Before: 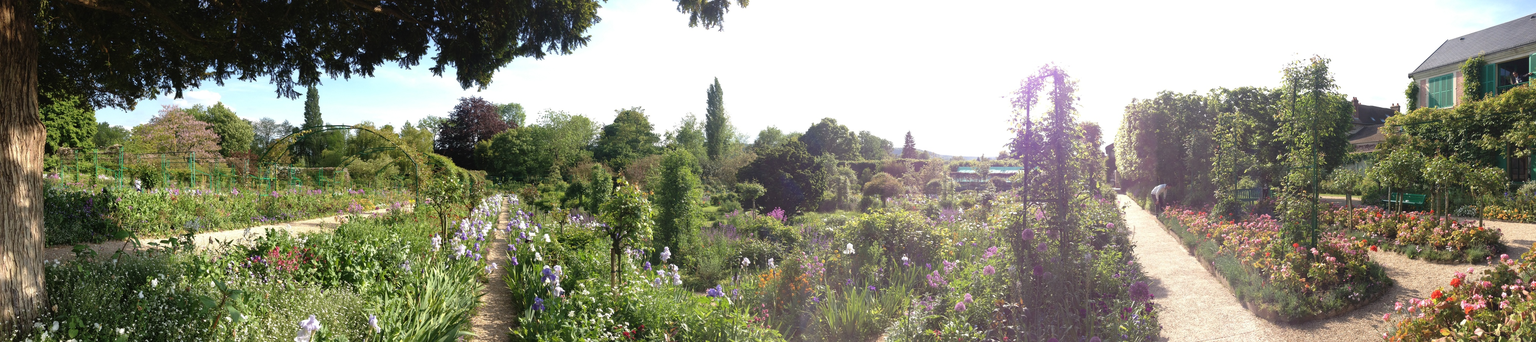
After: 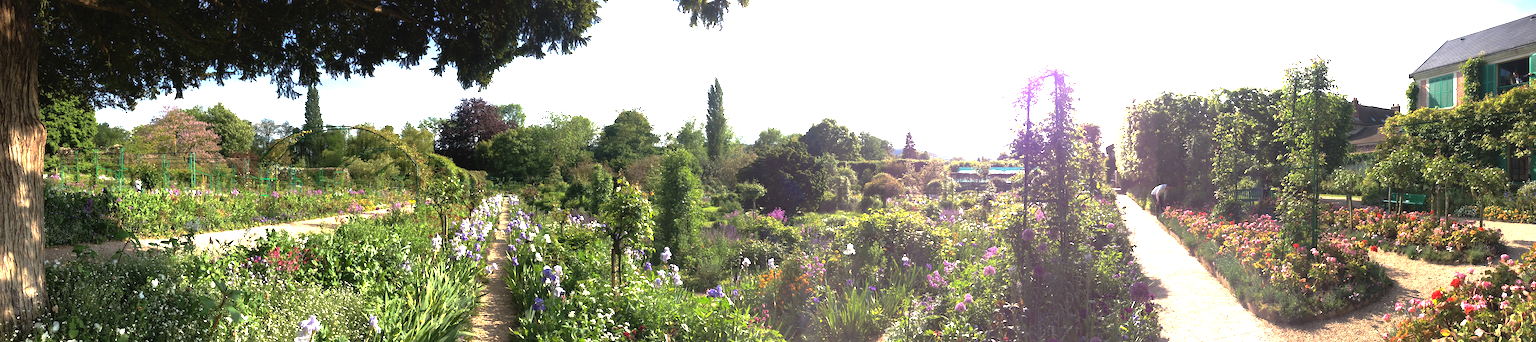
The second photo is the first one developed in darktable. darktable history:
exposure: black level correction 0, exposure 0.7 EV, compensate exposure bias true, compensate highlight preservation false
base curve: curves: ch0 [(0, 0) (0.595, 0.418) (1, 1)], preserve colors none
haze removal: compatibility mode true, adaptive false
